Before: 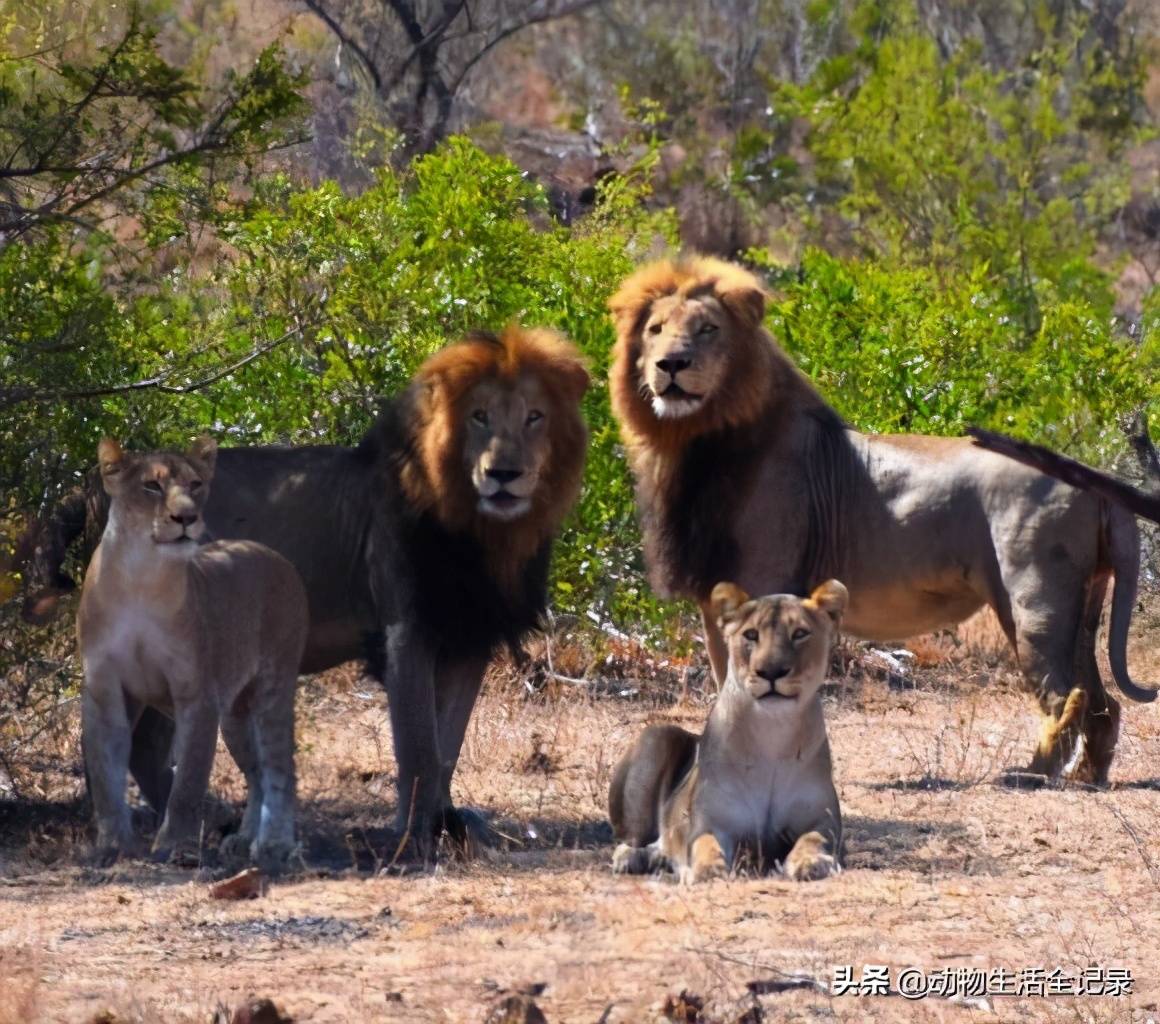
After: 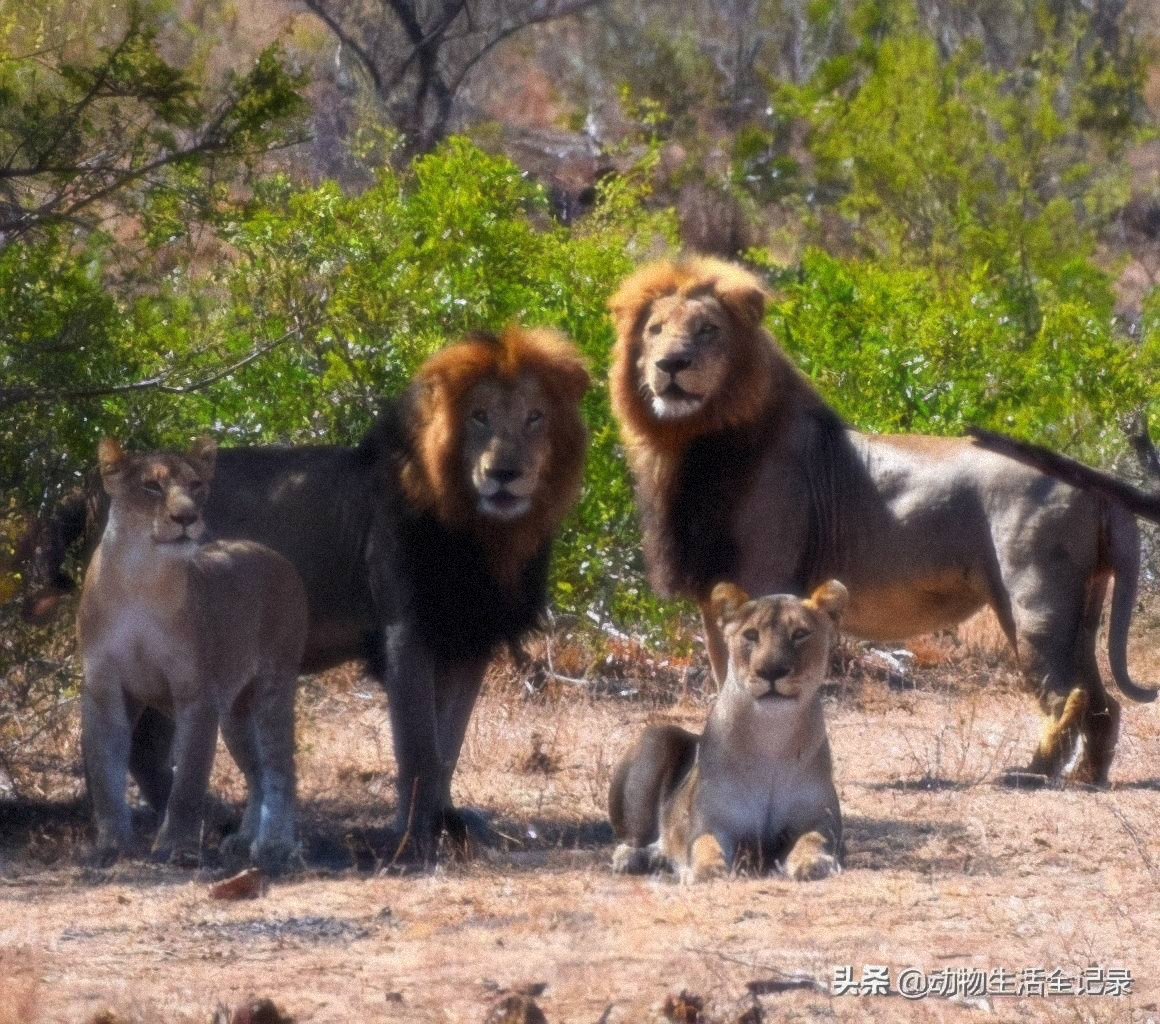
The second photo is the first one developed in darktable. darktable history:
grain: coarseness 9.38 ISO, strength 34.99%, mid-tones bias 0%
soften: size 19.52%, mix 20.32%
